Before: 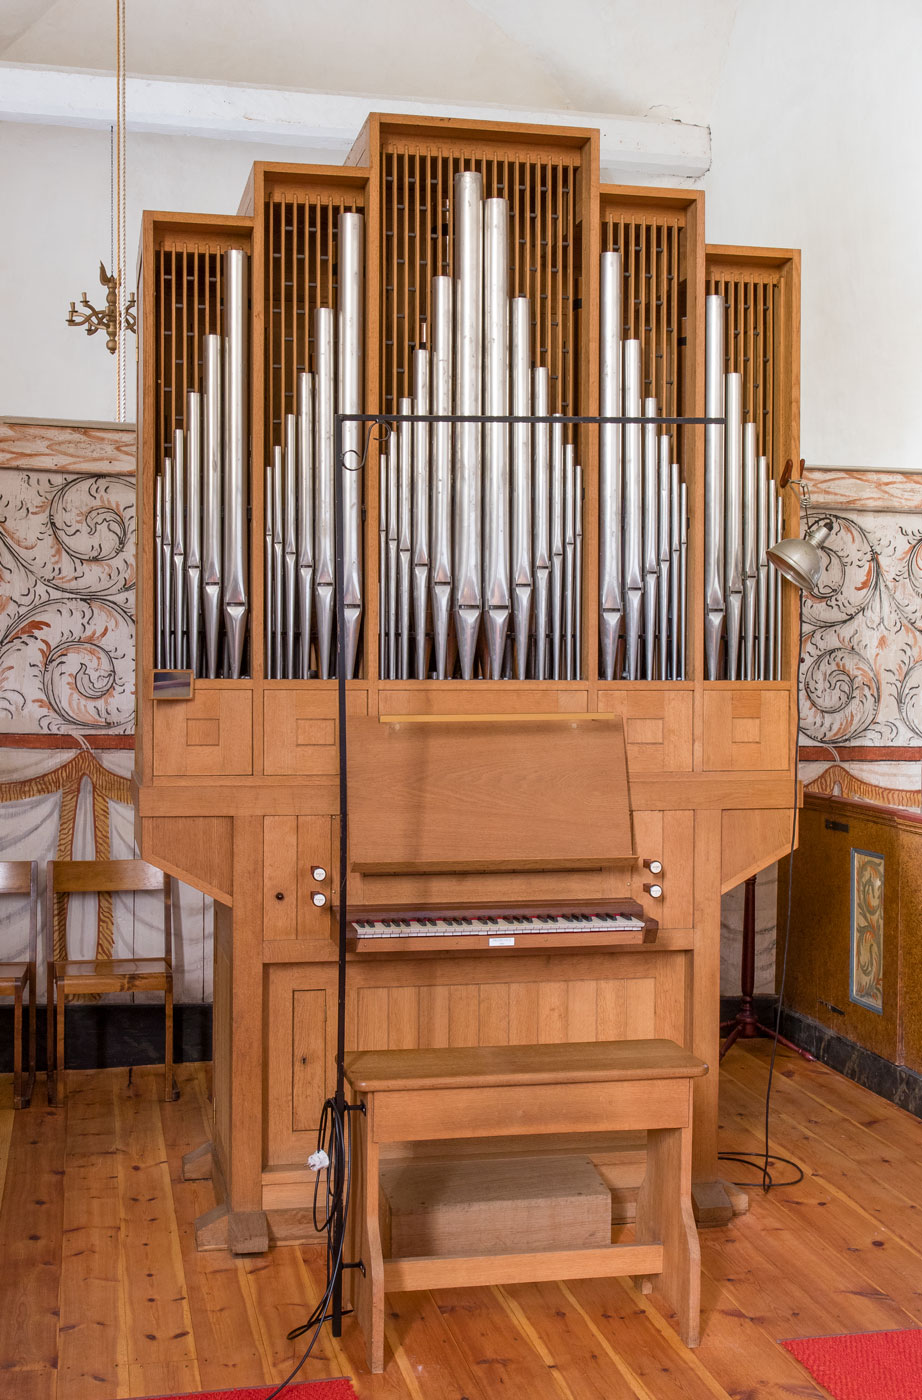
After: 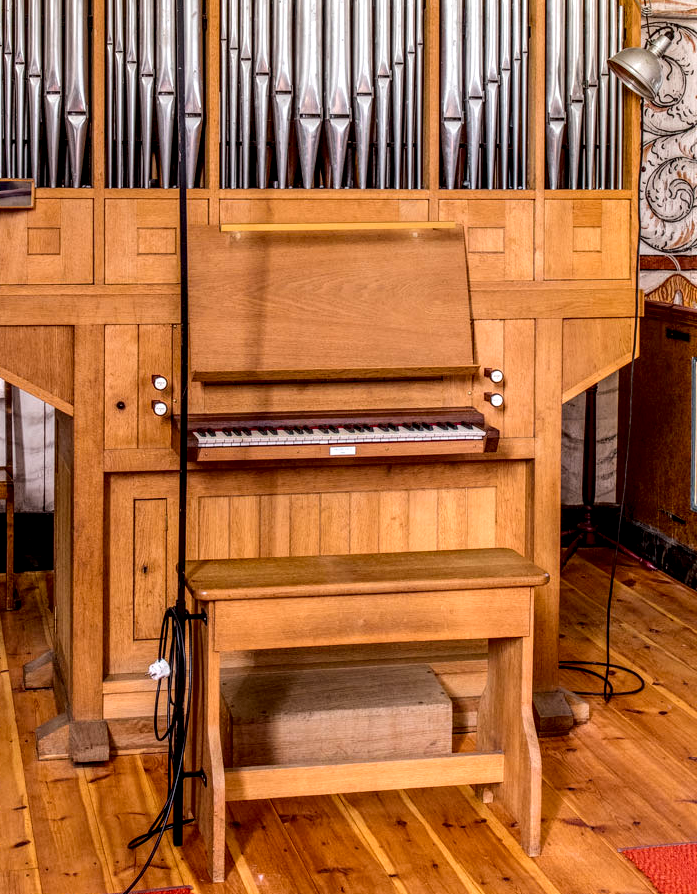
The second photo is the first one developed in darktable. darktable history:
tone curve: curves: ch0 [(0, 0.003) (0.117, 0.101) (0.257, 0.246) (0.408, 0.432) (0.611, 0.653) (0.824, 0.846) (1, 1)]; ch1 [(0, 0) (0.227, 0.197) (0.405, 0.421) (0.501, 0.501) (0.522, 0.53) (0.563, 0.572) (0.589, 0.611) (0.699, 0.709) (0.976, 0.992)]; ch2 [(0, 0) (0.208, 0.176) (0.377, 0.38) (0.5, 0.5) (0.537, 0.534) (0.571, 0.576) (0.681, 0.746) (1, 1)], color space Lab, independent channels, preserve colors none
crop and rotate: left 17.299%, top 35.115%, right 7.015%, bottom 1.024%
base curve: curves: ch0 [(0, 0) (0.283, 0.295) (1, 1)], preserve colors none
local contrast: highlights 19%, detail 186%
